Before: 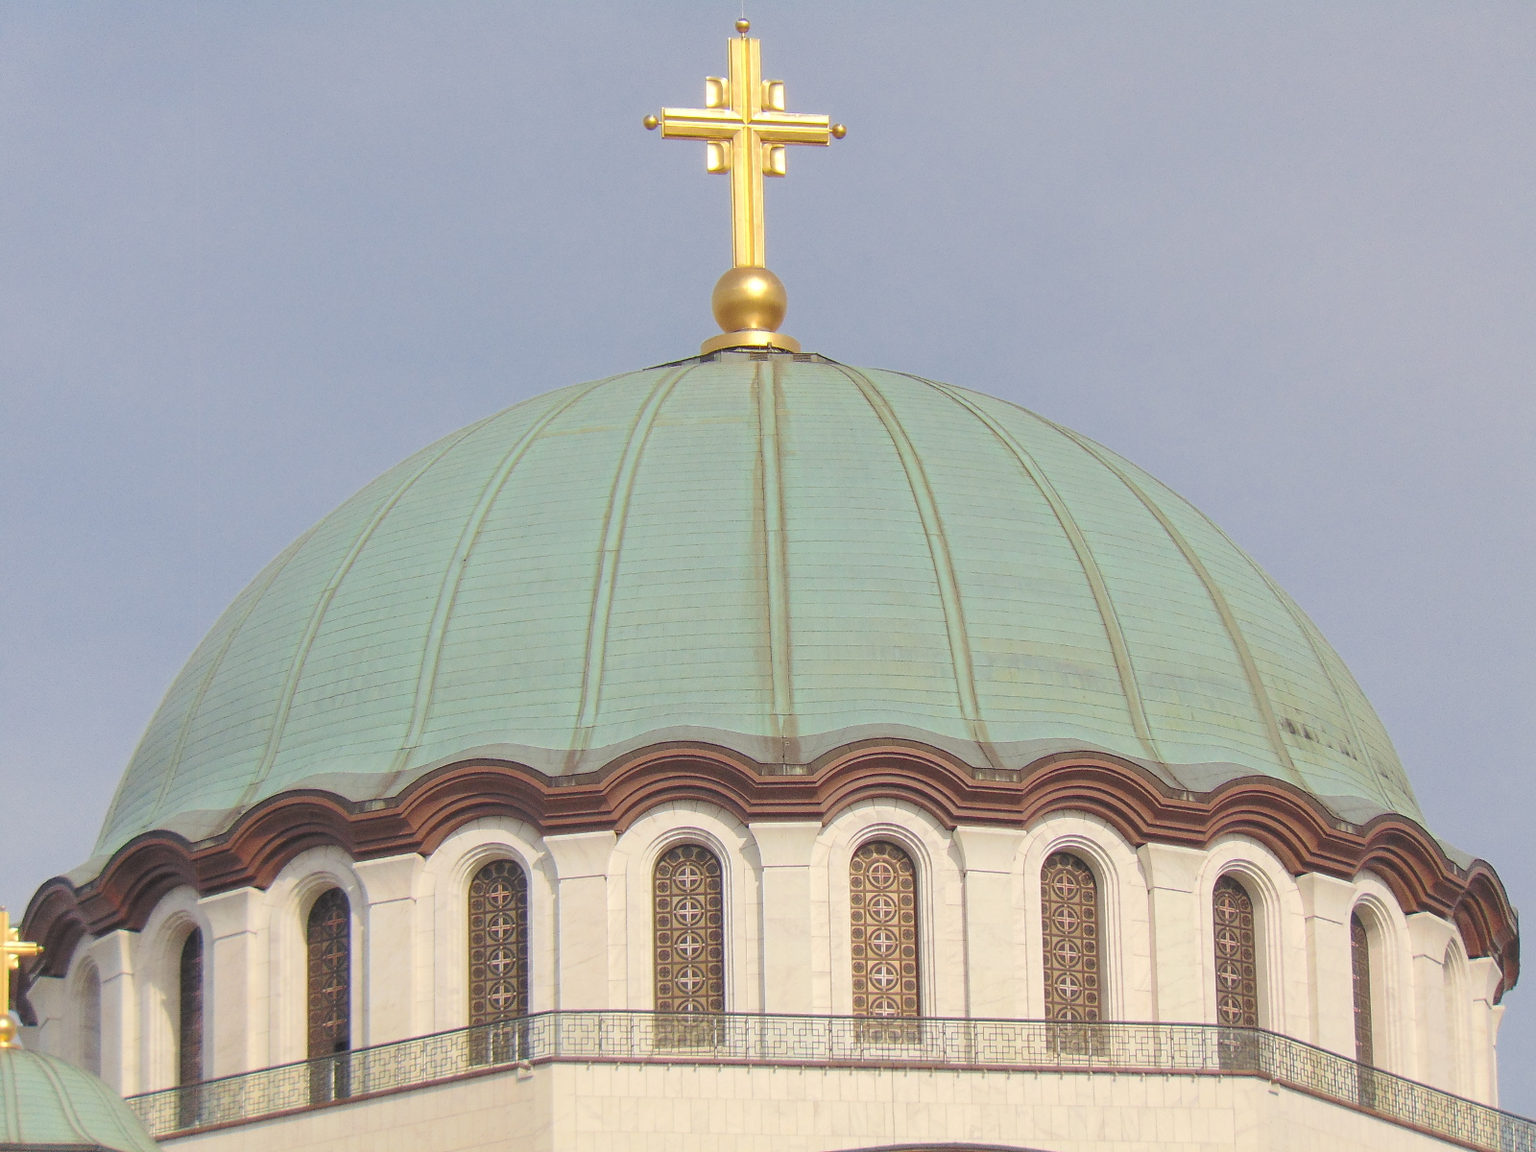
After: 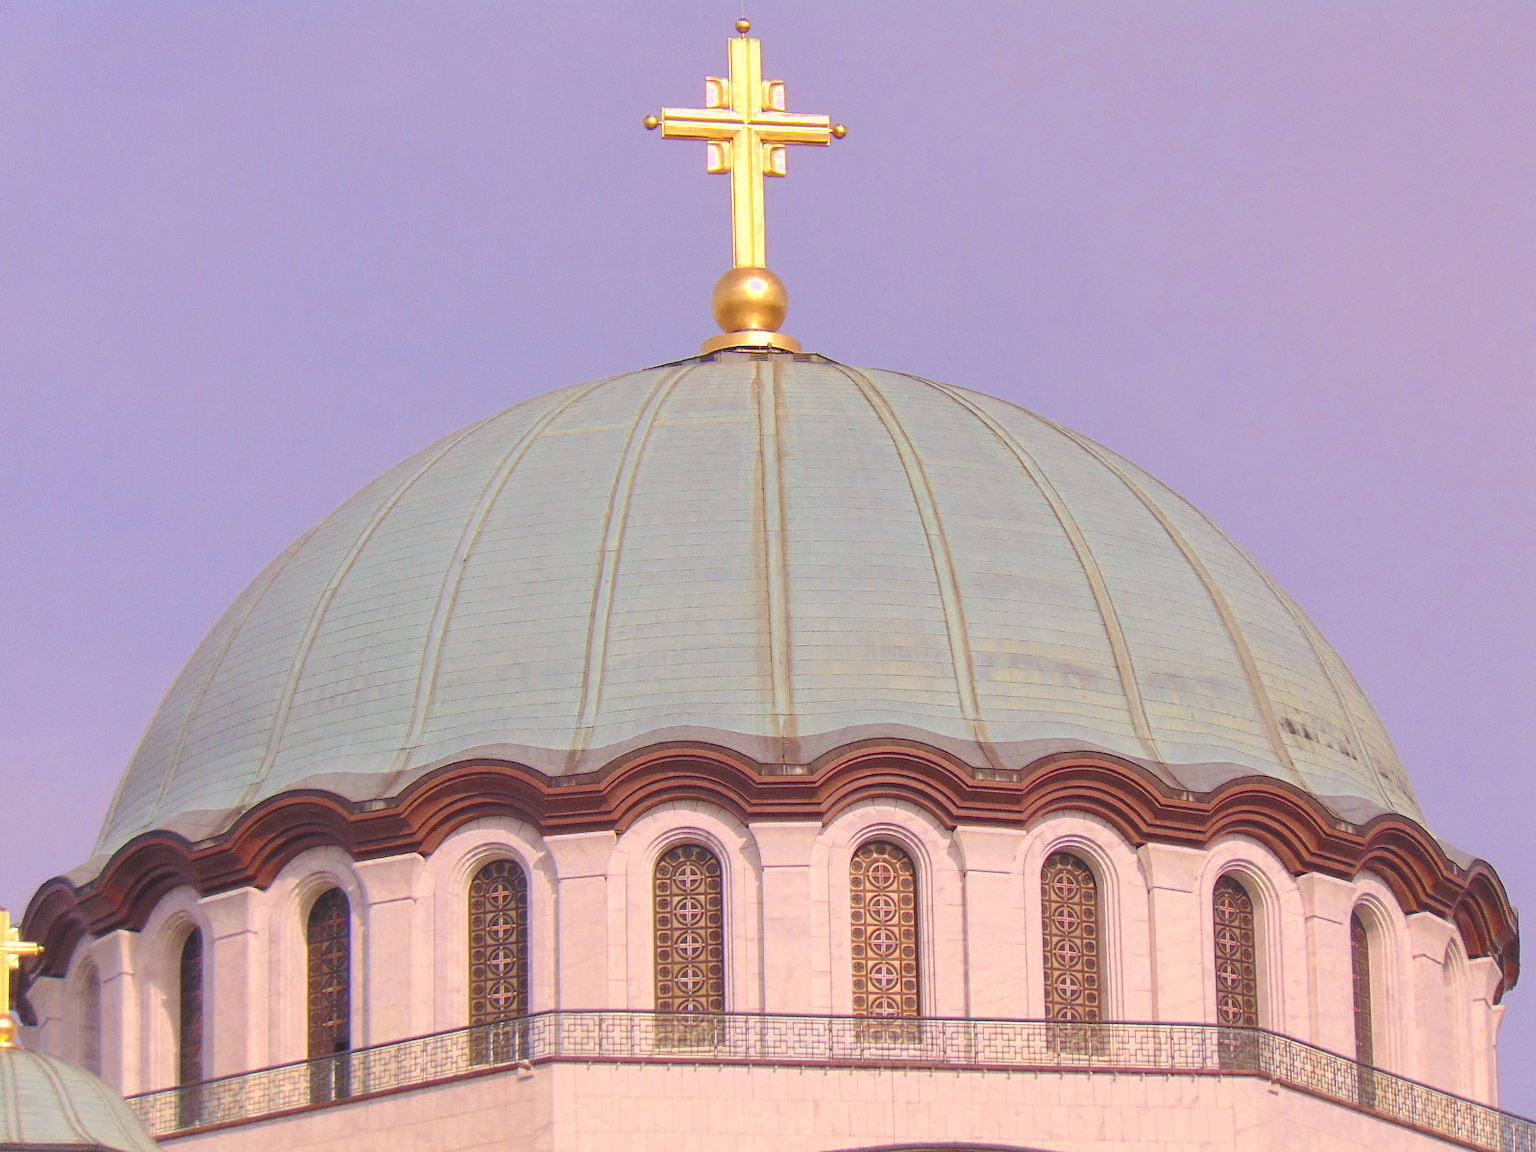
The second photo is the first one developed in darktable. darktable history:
color calibration: output R [1.063, -0.012, -0.003, 0], output B [-0.079, 0.047, 1, 0], illuminant as shot in camera, x 0.358, y 0.373, temperature 4628.91 K
color zones: curves: ch0 [(0.004, 0.305) (0.261, 0.623) (0.389, 0.399) (0.708, 0.571) (0.947, 0.34)]; ch1 [(0.025, 0.645) (0.229, 0.584) (0.326, 0.551) (0.484, 0.262) (0.757, 0.643)]
